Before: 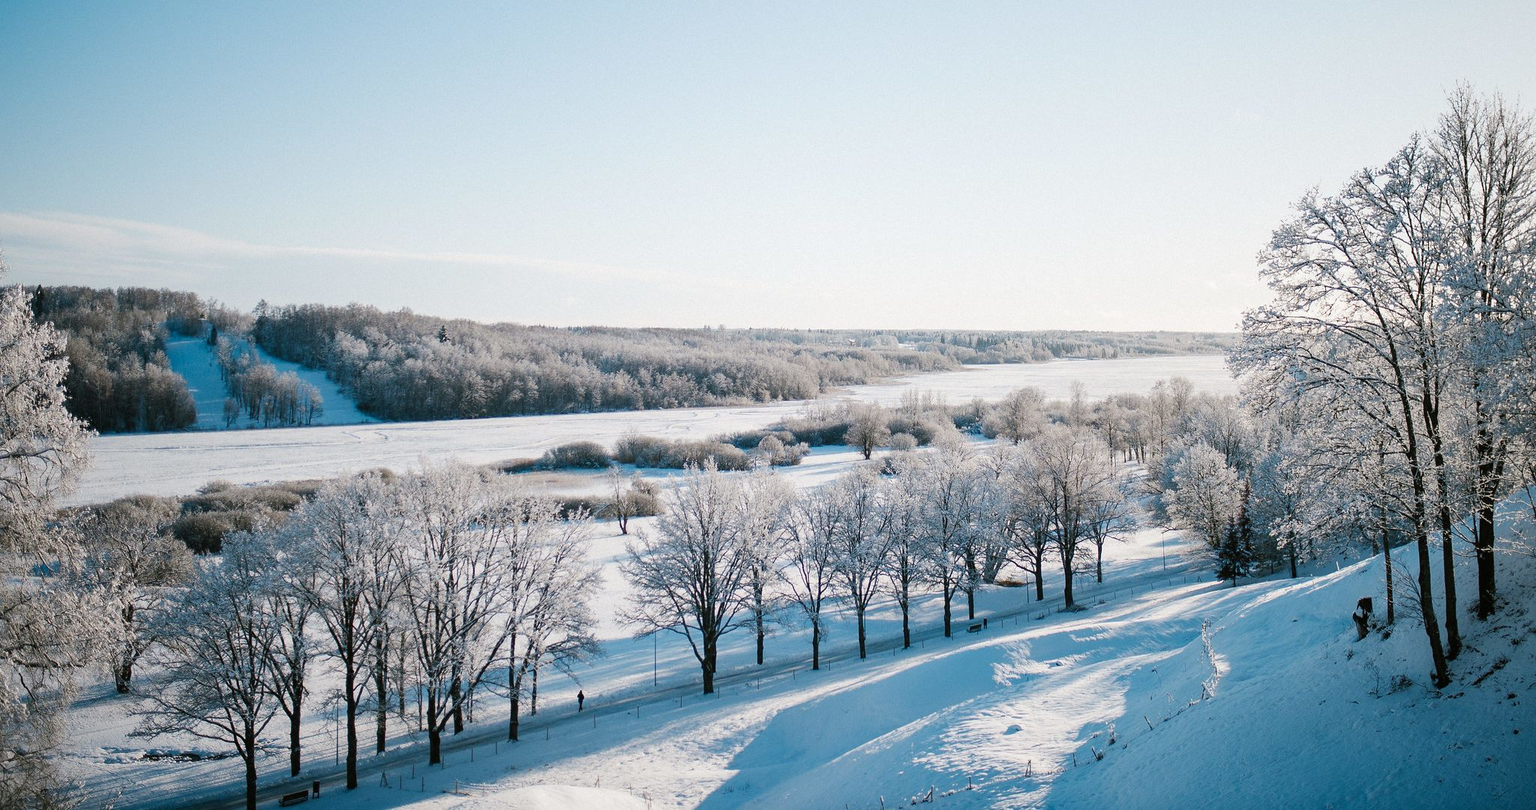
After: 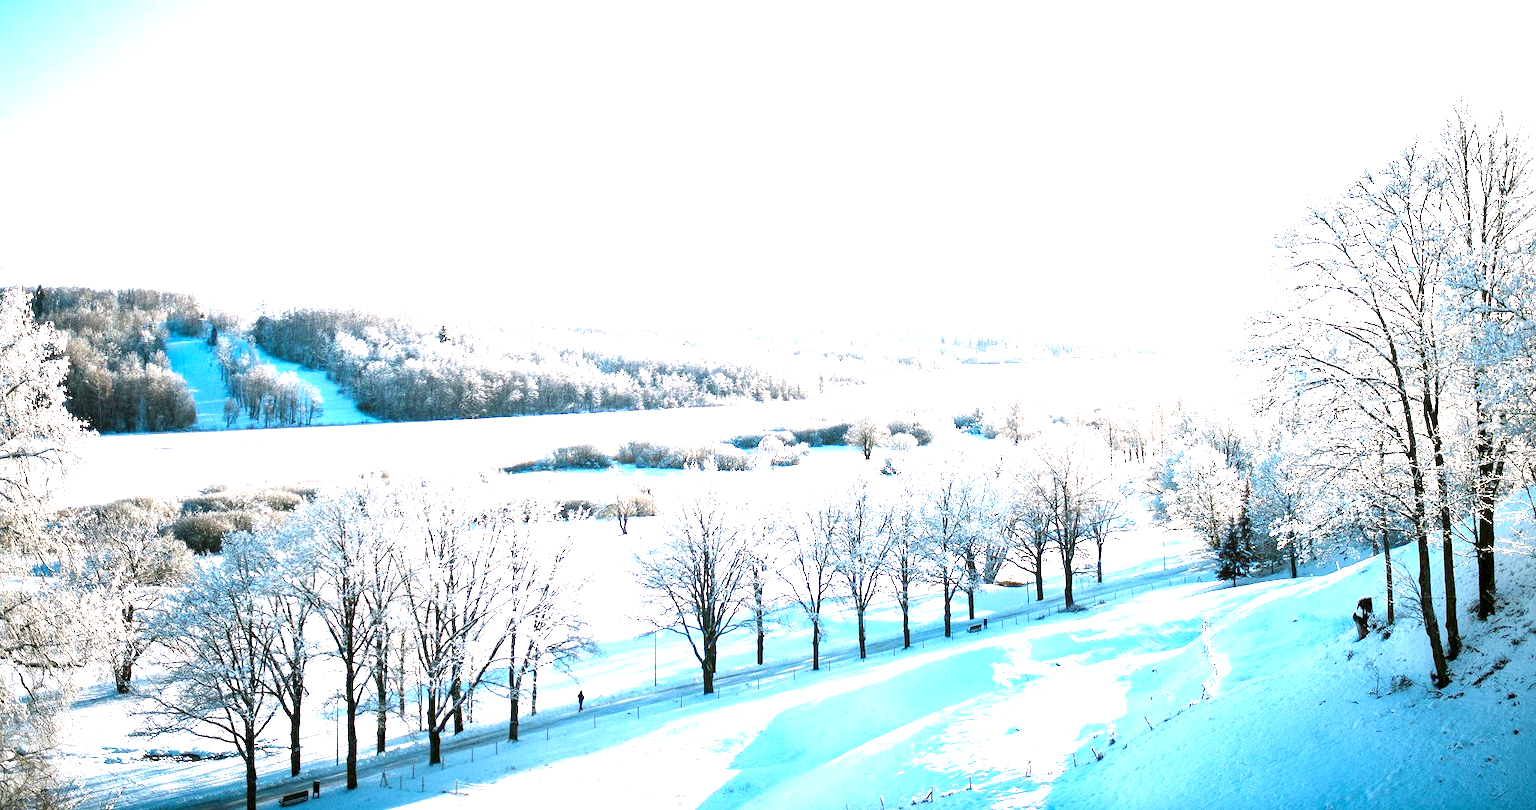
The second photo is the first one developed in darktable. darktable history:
exposure: black level correction 0.001, exposure 1.989 EV, compensate exposure bias true, compensate highlight preservation false
